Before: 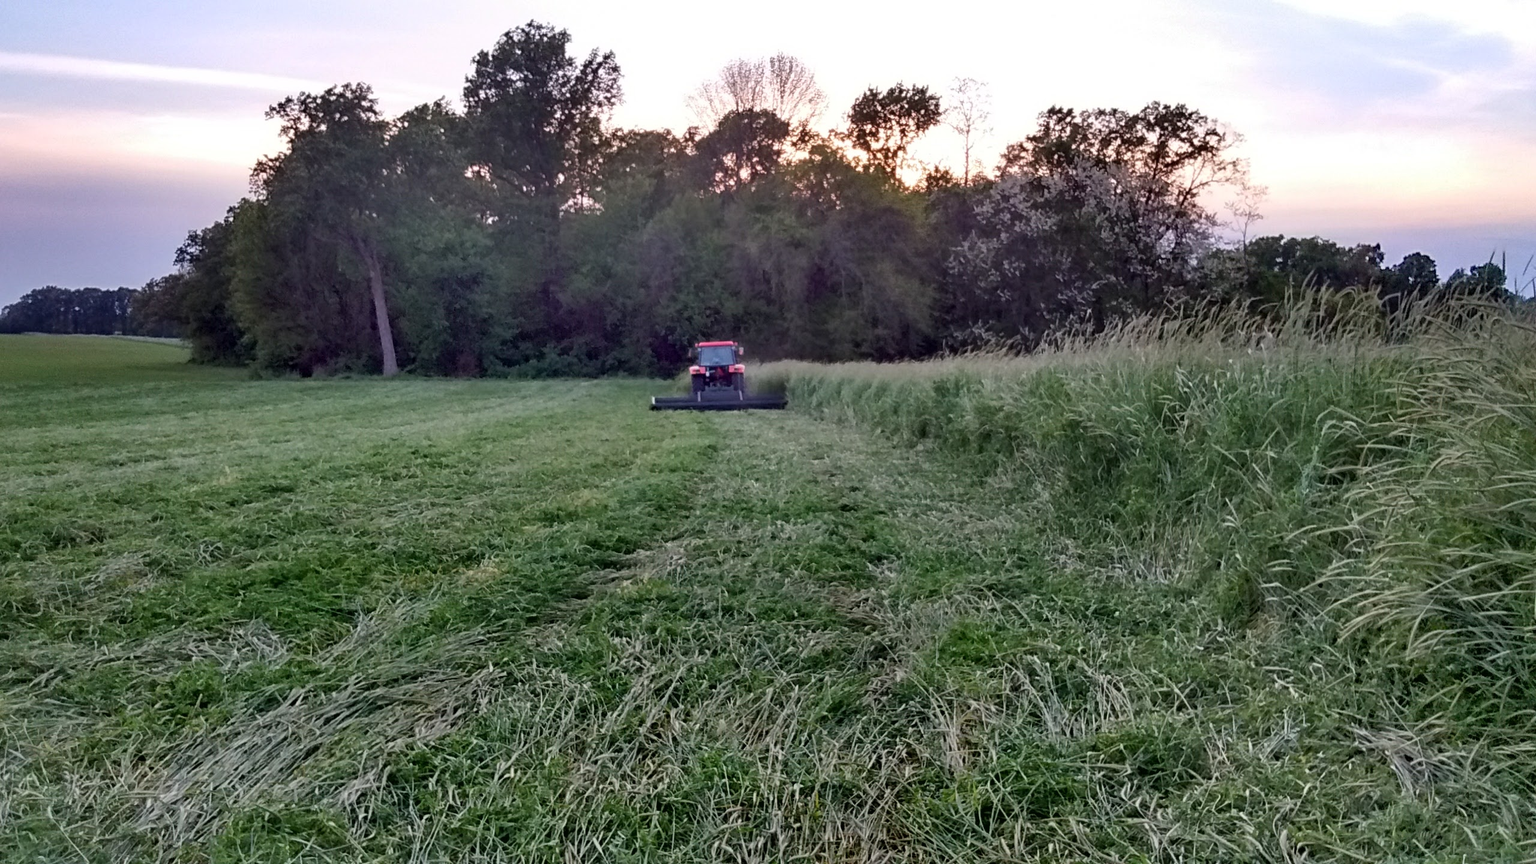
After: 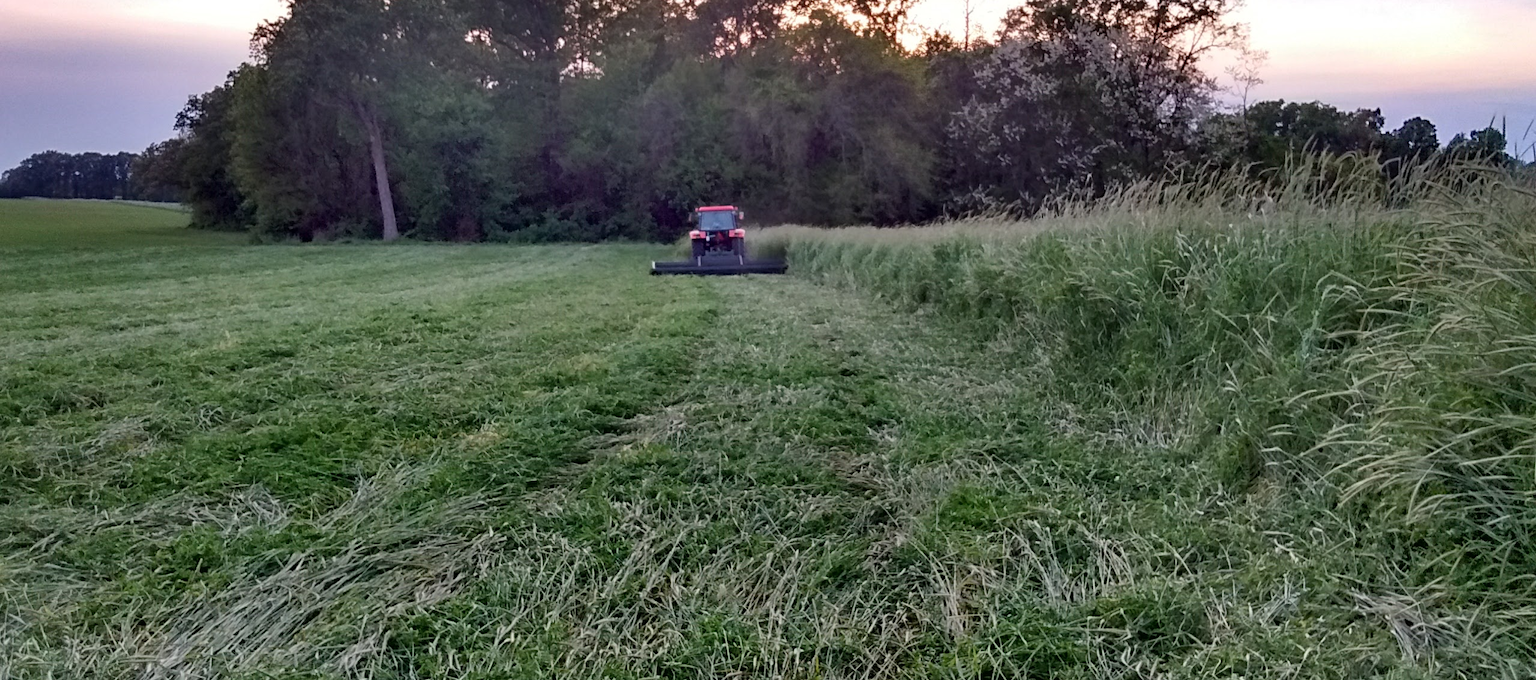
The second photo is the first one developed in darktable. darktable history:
crop and rotate: top 15.719%, bottom 5.476%
